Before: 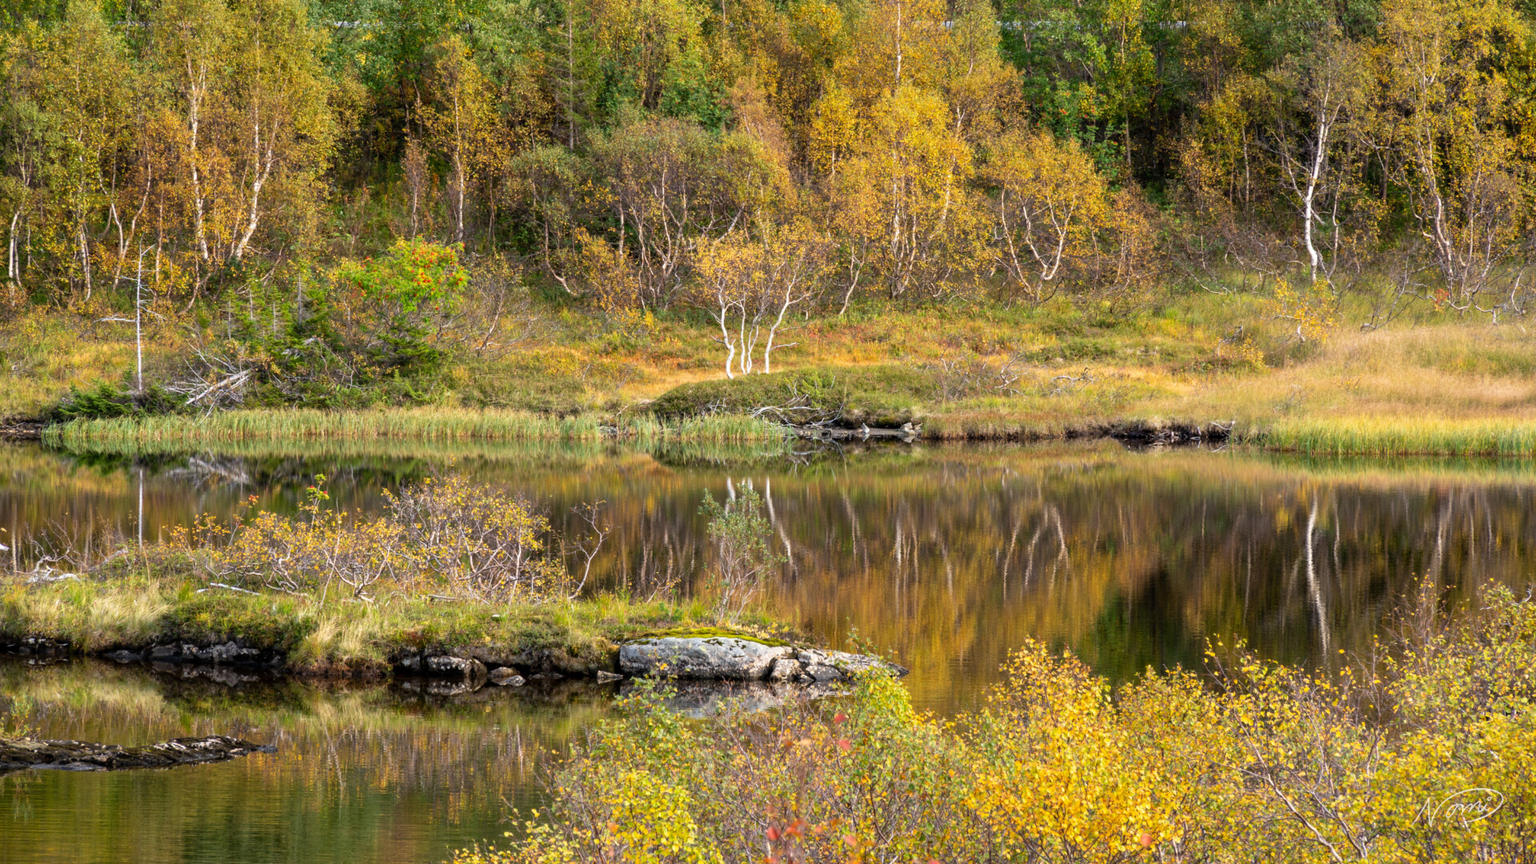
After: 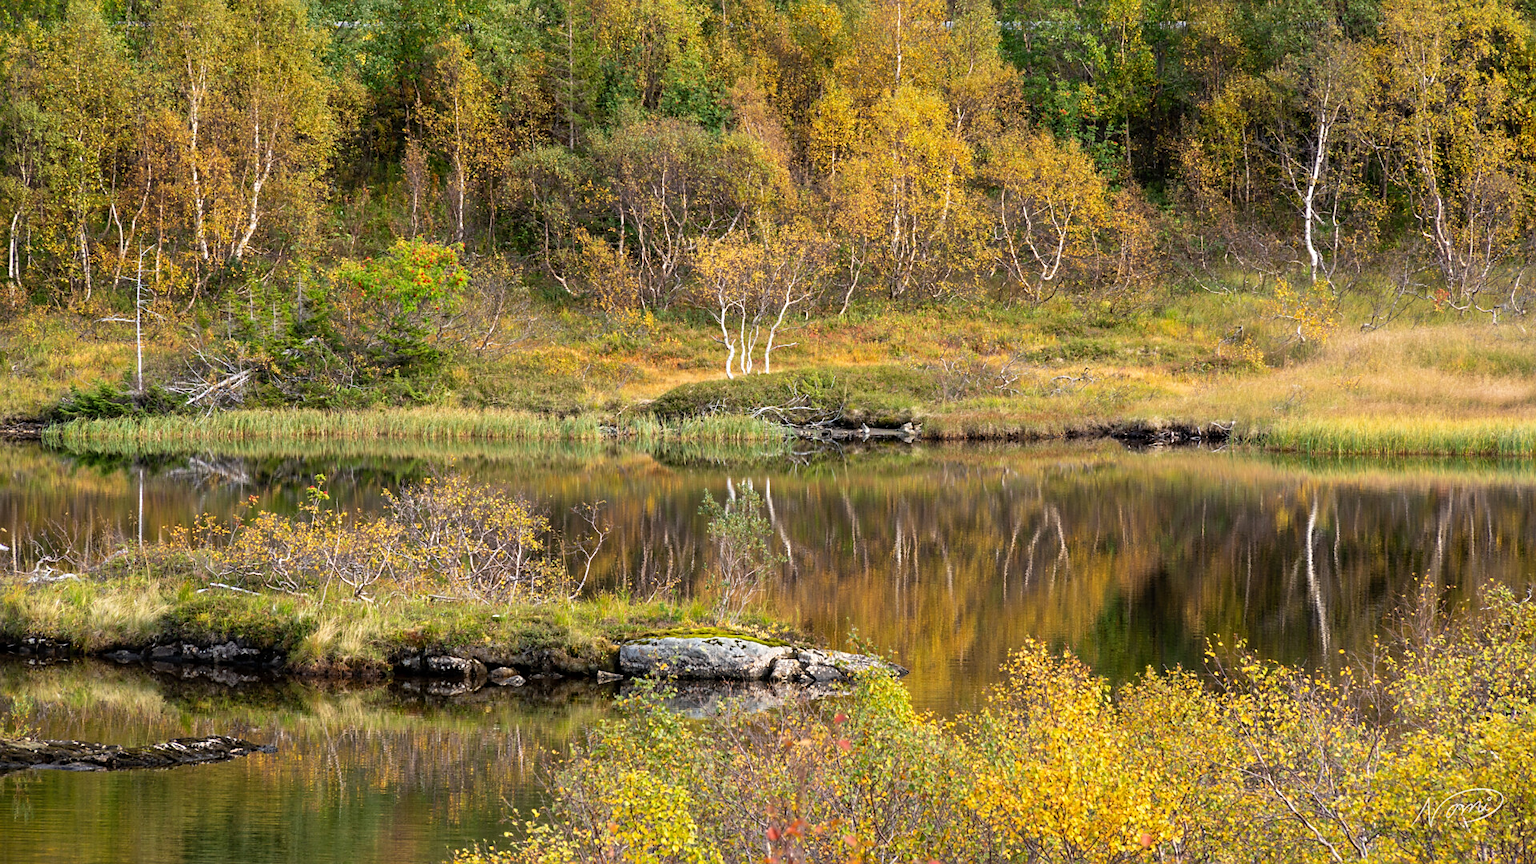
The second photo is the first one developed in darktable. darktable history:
sharpen: radius 1.847, amount 0.399, threshold 1.671
